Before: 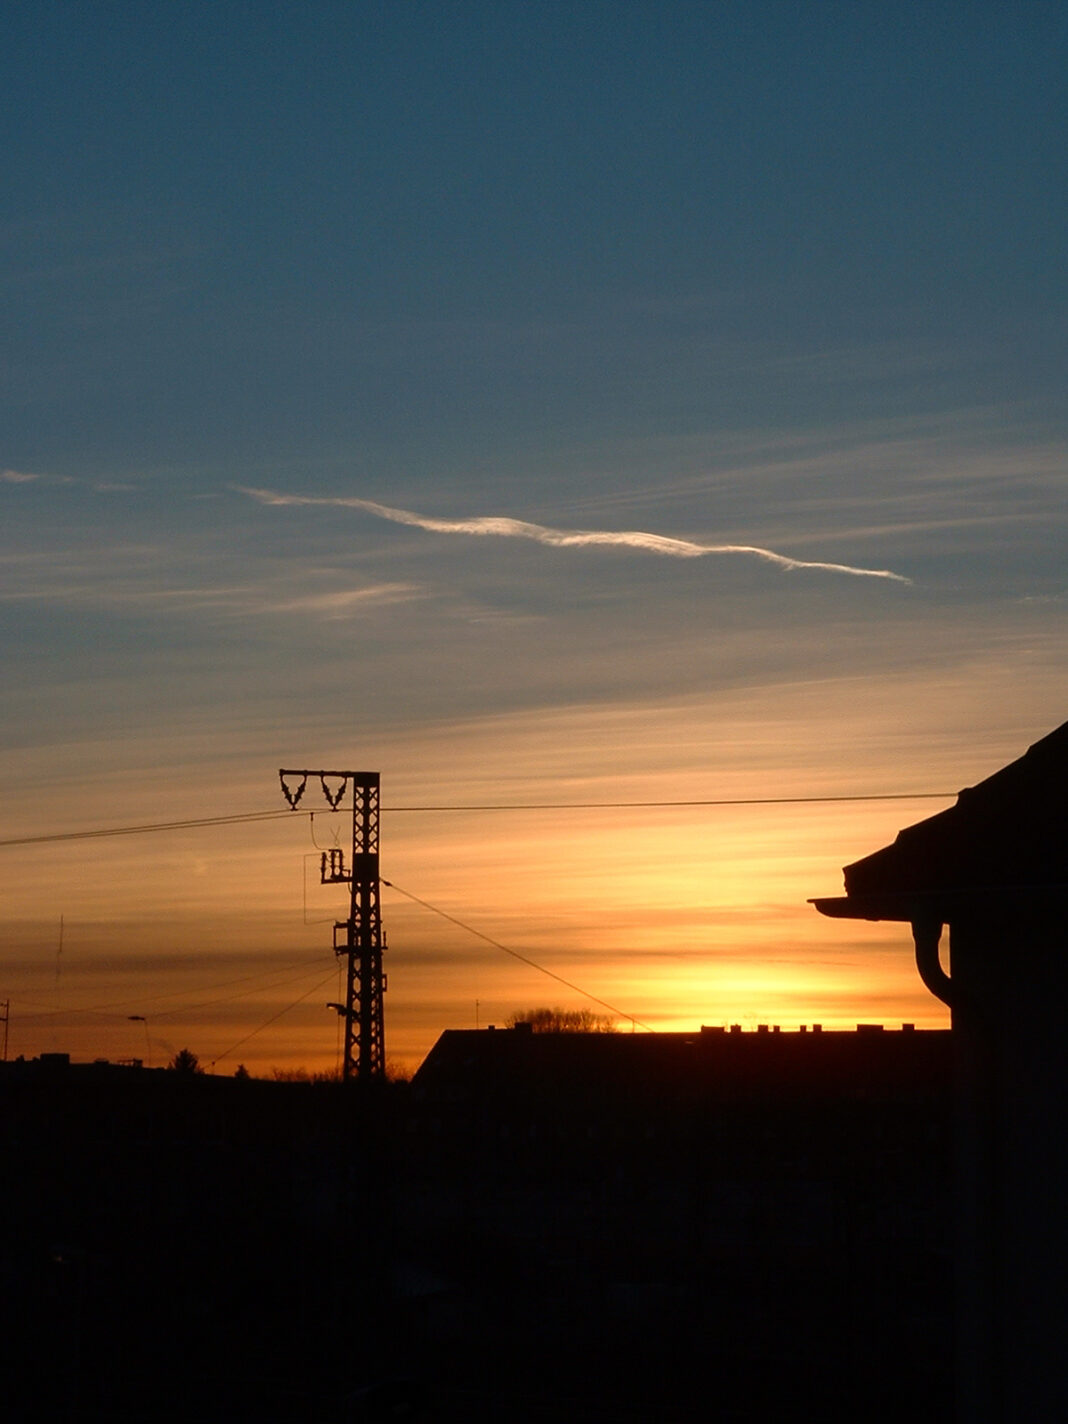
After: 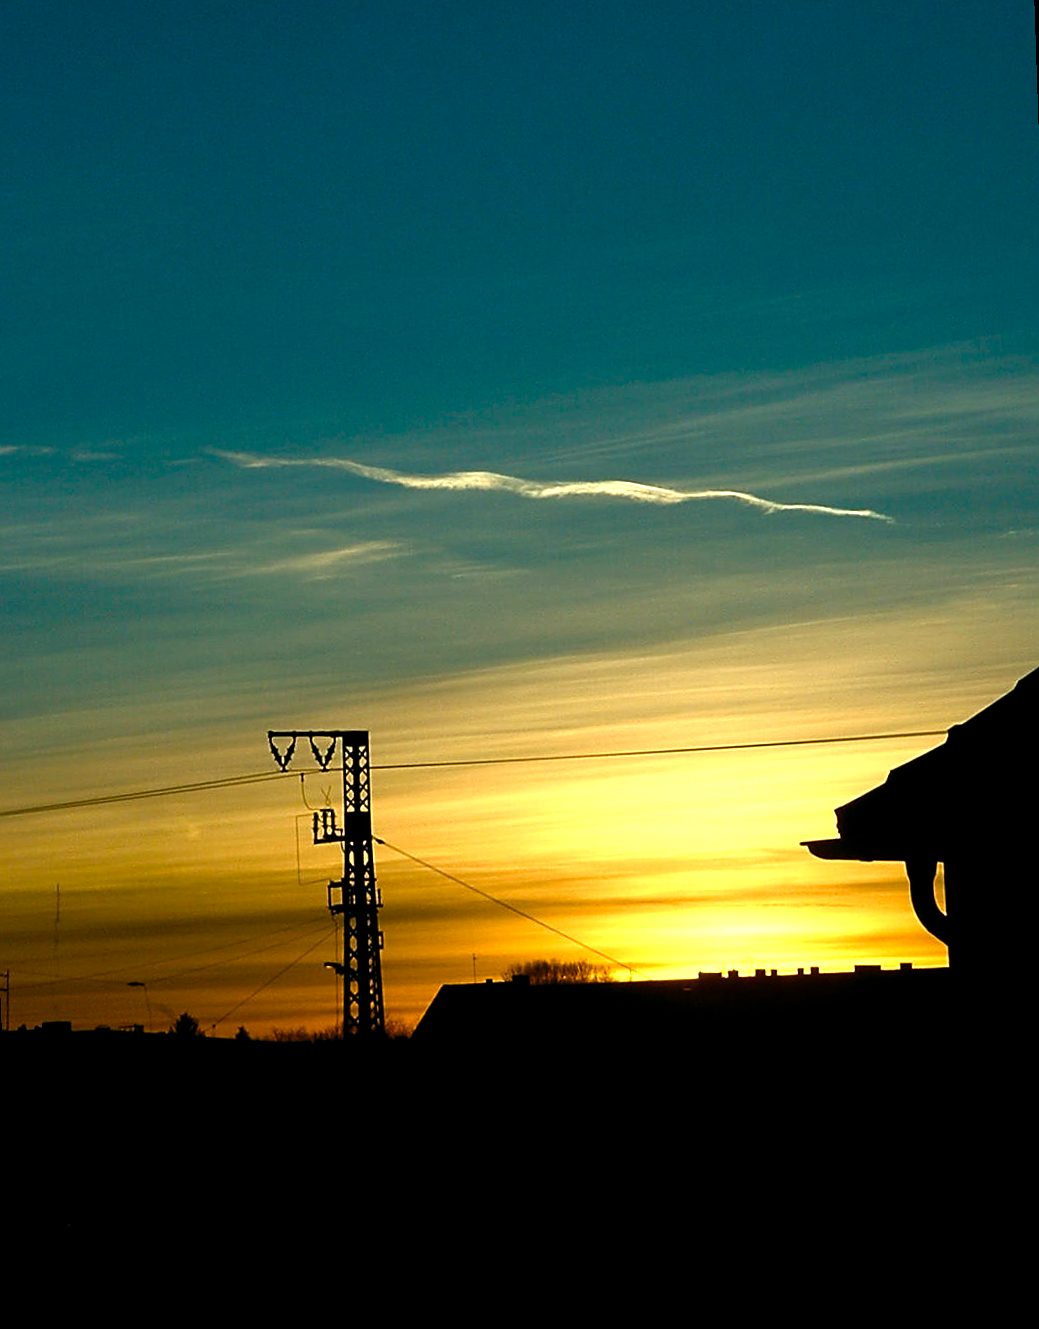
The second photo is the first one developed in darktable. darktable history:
color balance rgb: shadows lift › luminance -7.7%, shadows lift › chroma 2.13%, shadows lift › hue 165.27°, power › luminance -7.77%, power › chroma 1.1%, power › hue 215.88°, highlights gain › luminance 15.15%, highlights gain › chroma 7%, highlights gain › hue 125.57°, global offset › luminance -0.33%, global offset › chroma 0.11%, global offset › hue 165.27°, perceptual saturation grading › global saturation 24.42%, perceptual saturation grading › highlights -24.42%, perceptual saturation grading › mid-tones 24.42%, perceptual saturation grading › shadows 40%, perceptual brilliance grading › global brilliance -5%, perceptual brilliance grading › highlights 24.42%, perceptual brilliance grading › mid-tones 7%, perceptual brilliance grading › shadows -5%
rotate and perspective: rotation -2.12°, lens shift (vertical) 0.009, lens shift (horizontal) -0.008, automatic cropping original format, crop left 0.036, crop right 0.964, crop top 0.05, crop bottom 0.959
sharpen: on, module defaults
